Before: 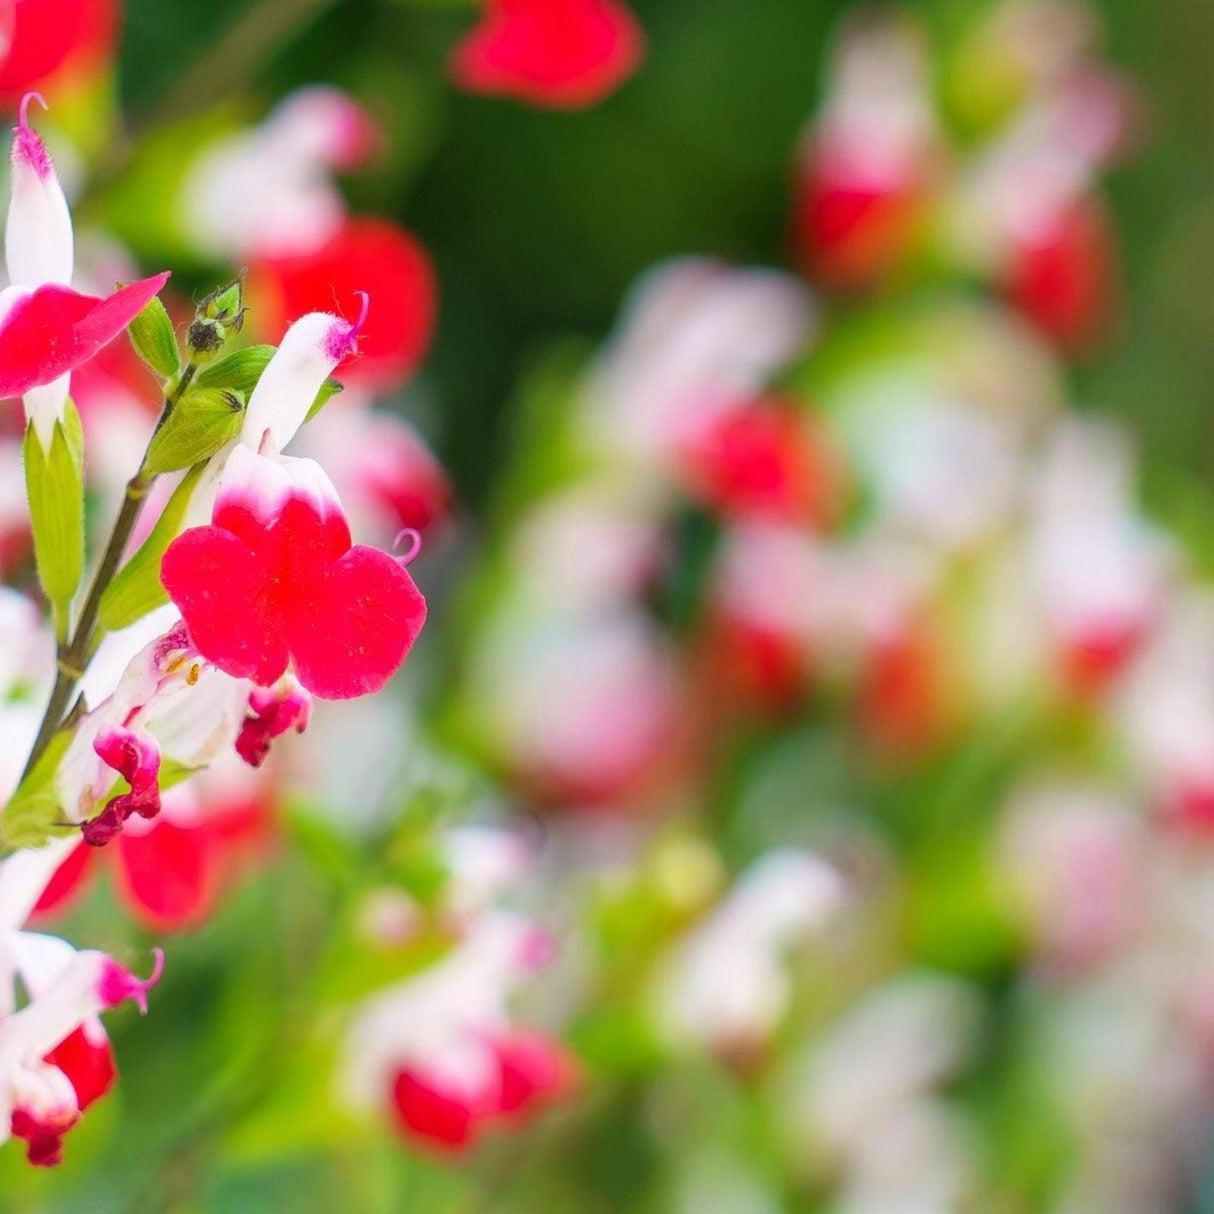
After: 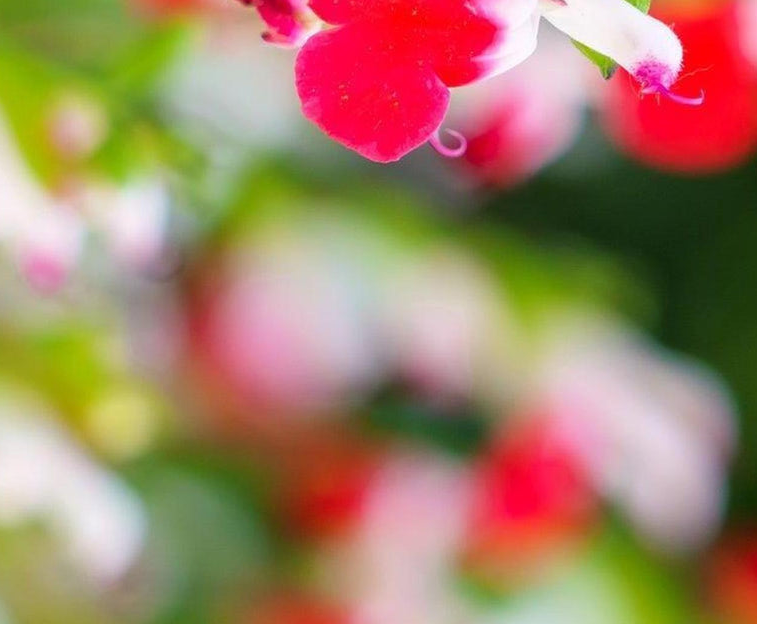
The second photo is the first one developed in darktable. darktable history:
orientation: orientation rotate -90°
crop and rotate: left 18.171%, top 21.749%, right 19.428%, bottom 26.83%
